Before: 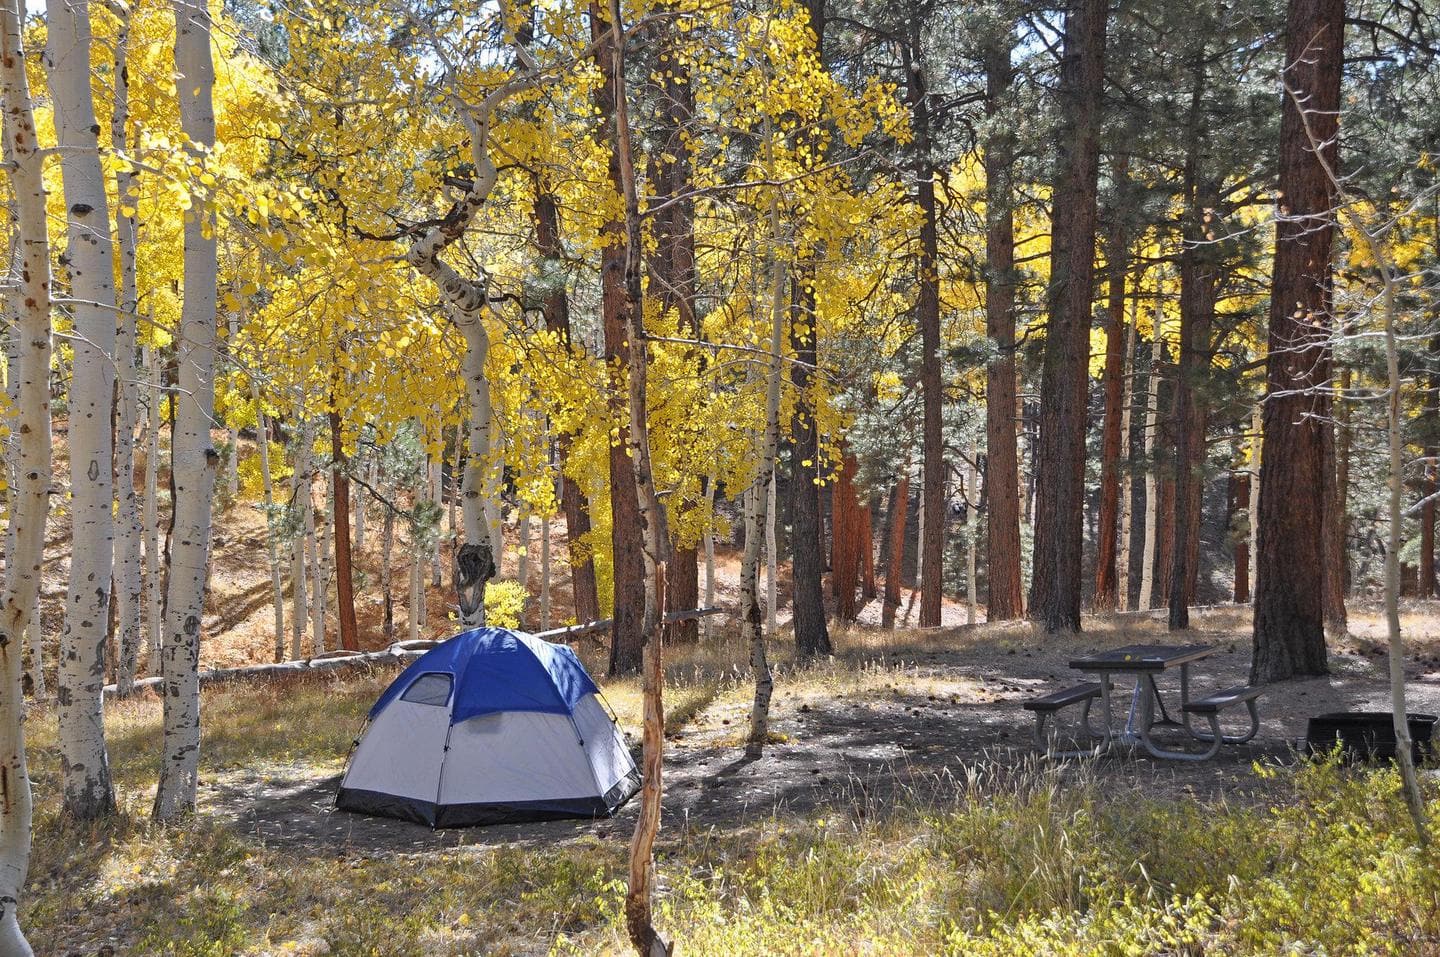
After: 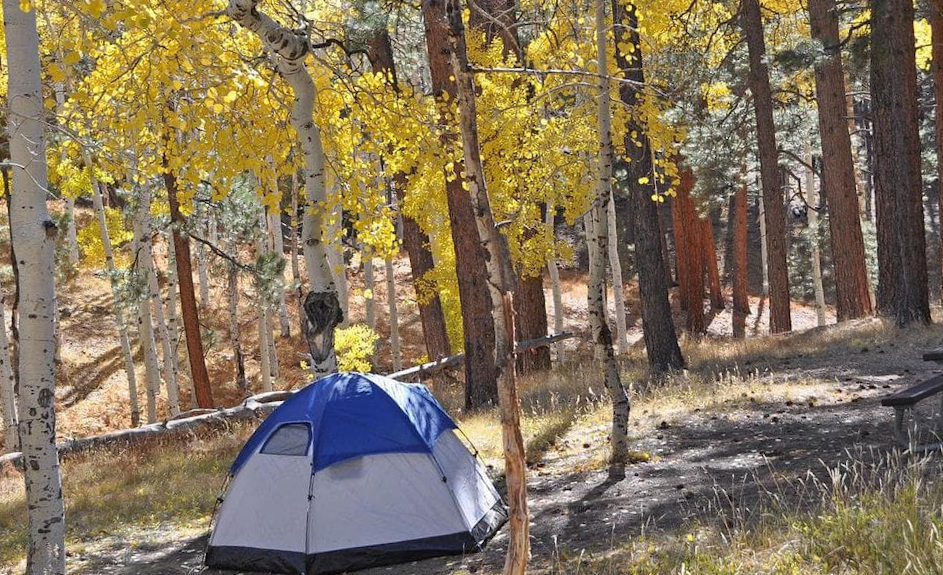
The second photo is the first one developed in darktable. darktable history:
crop: left 13.312%, top 31.28%, right 24.627%, bottom 15.582%
rotate and perspective: rotation -5.2°, automatic cropping off
